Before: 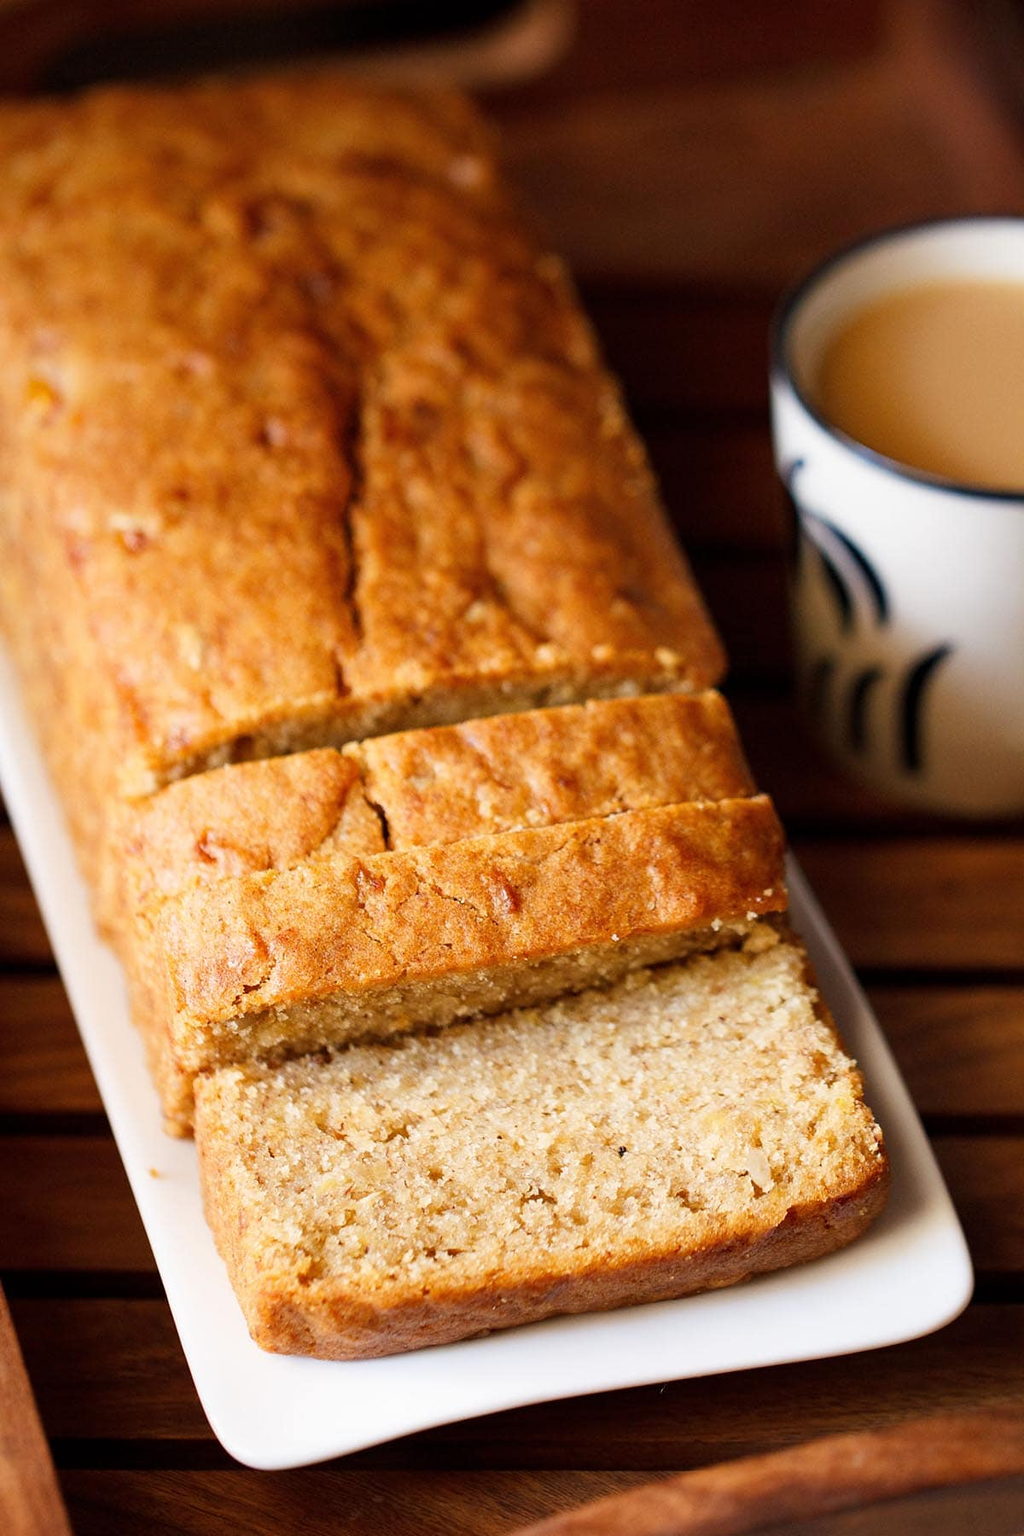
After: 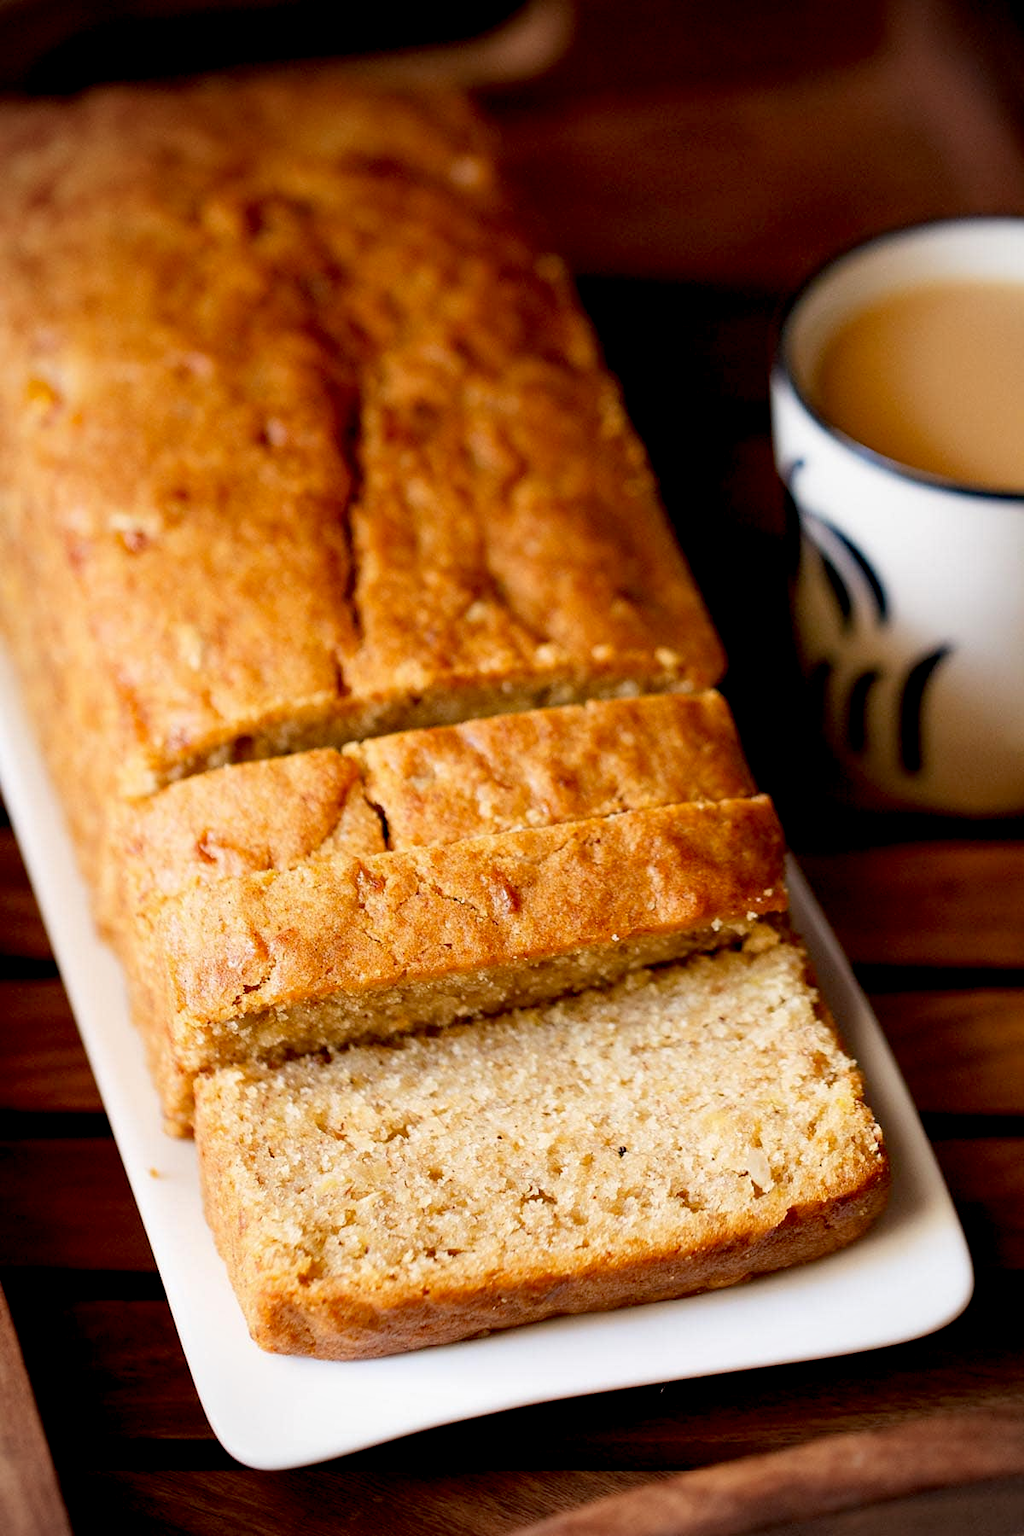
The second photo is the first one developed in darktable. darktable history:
exposure: black level correction 0.011, compensate highlight preservation false
vignetting: brightness -0.287
